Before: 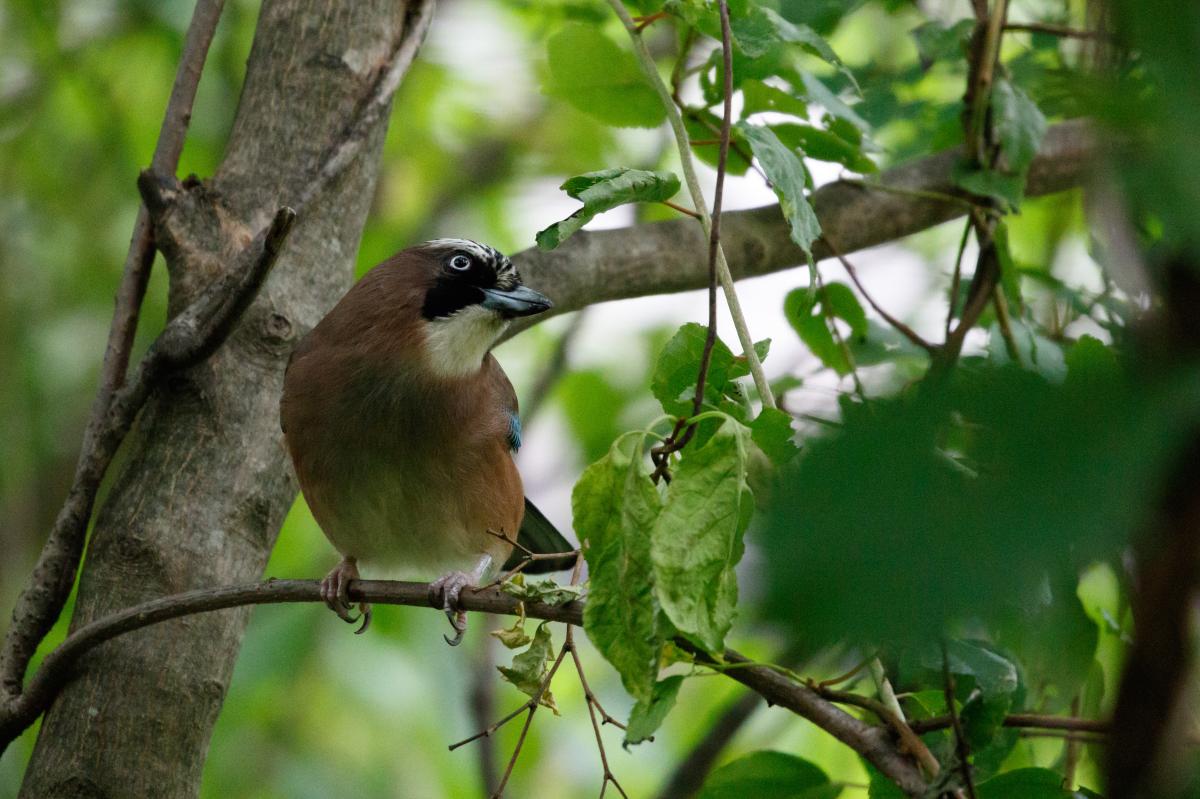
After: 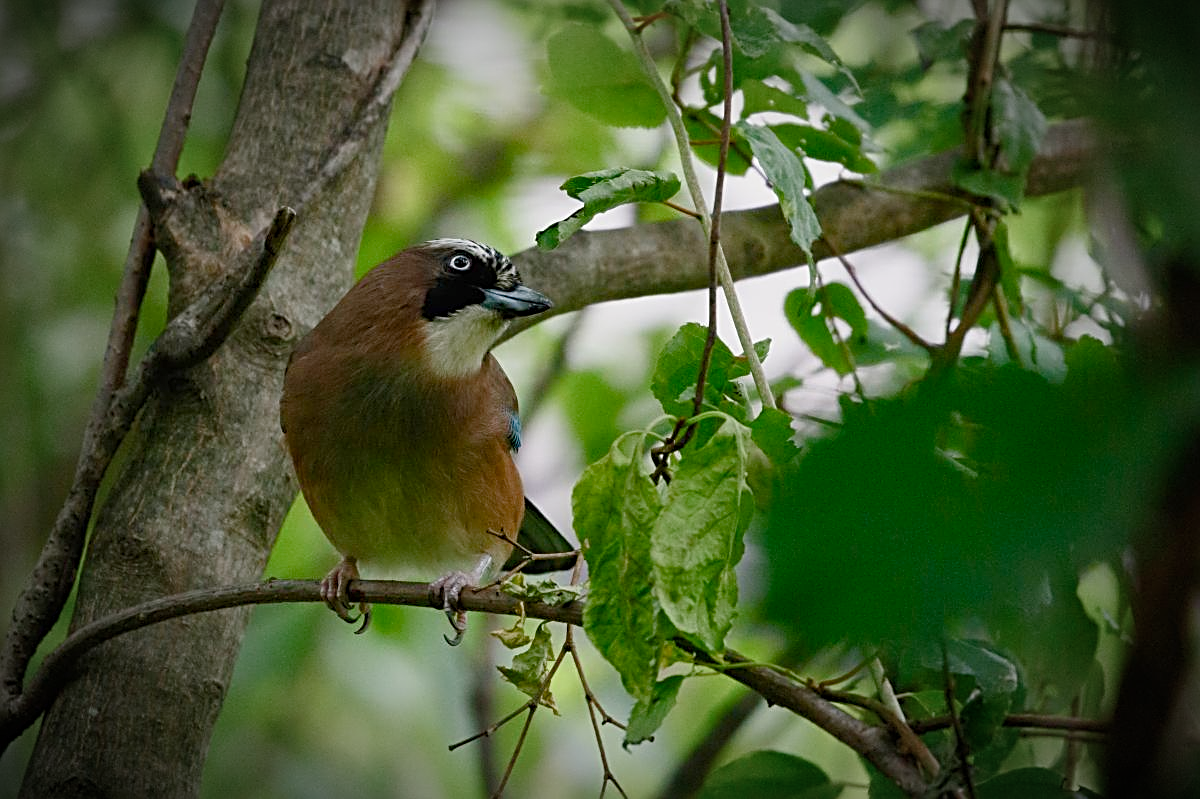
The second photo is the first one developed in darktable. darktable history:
sharpen: radius 2.543, amount 0.636
color balance rgb: shadows lift › chroma 1%, shadows lift › hue 113°, highlights gain › chroma 0.2%, highlights gain › hue 333°, perceptual saturation grading › global saturation 20%, perceptual saturation grading › highlights -50%, perceptual saturation grading › shadows 25%, contrast -10%
vignetting: fall-off start 67.5%, fall-off radius 67.23%, brightness -0.813, automatic ratio true
